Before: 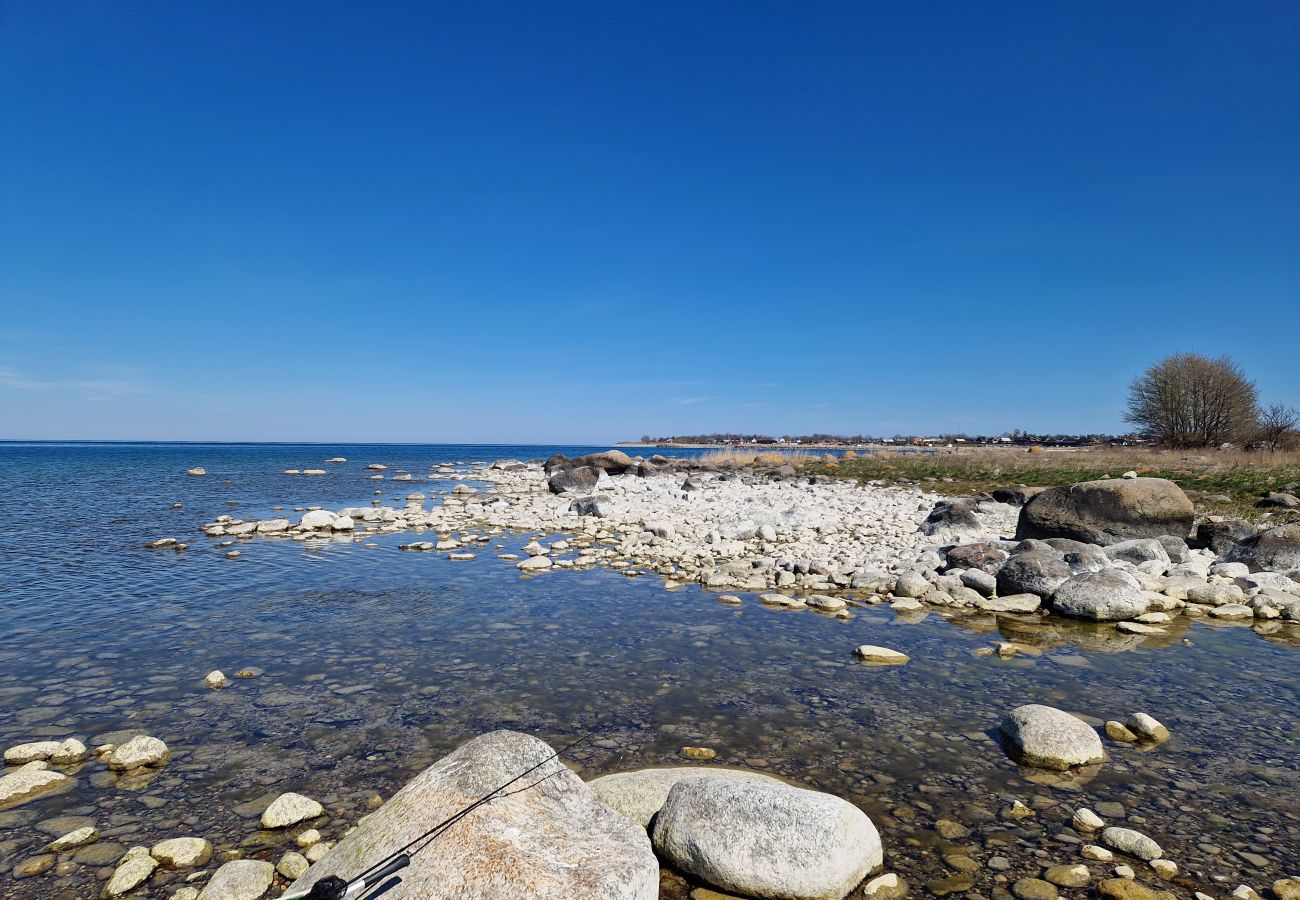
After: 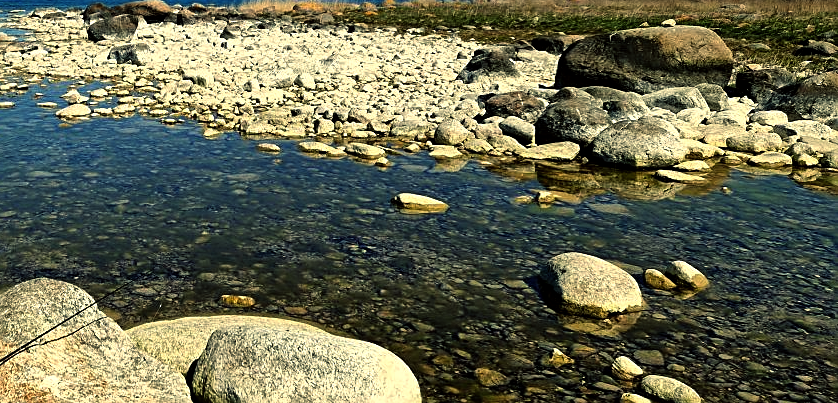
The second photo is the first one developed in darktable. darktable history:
shadows and highlights: shadows 24.5, highlights -78.15, soften with gaussian
sharpen: on, module defaults
color balance: mode lift, gamma, gain (sRGB), lift [1.014, 0.966, 0.918, 0.87], gamma [0.86, 0.734, 0.918, 0.976], gain [1.063, 1.13, 1.063, 0.86]
white balance: red 0.982, blue 1.018
crop and rotate: left 35.509%, top 50.238%, bottom 4.934%
